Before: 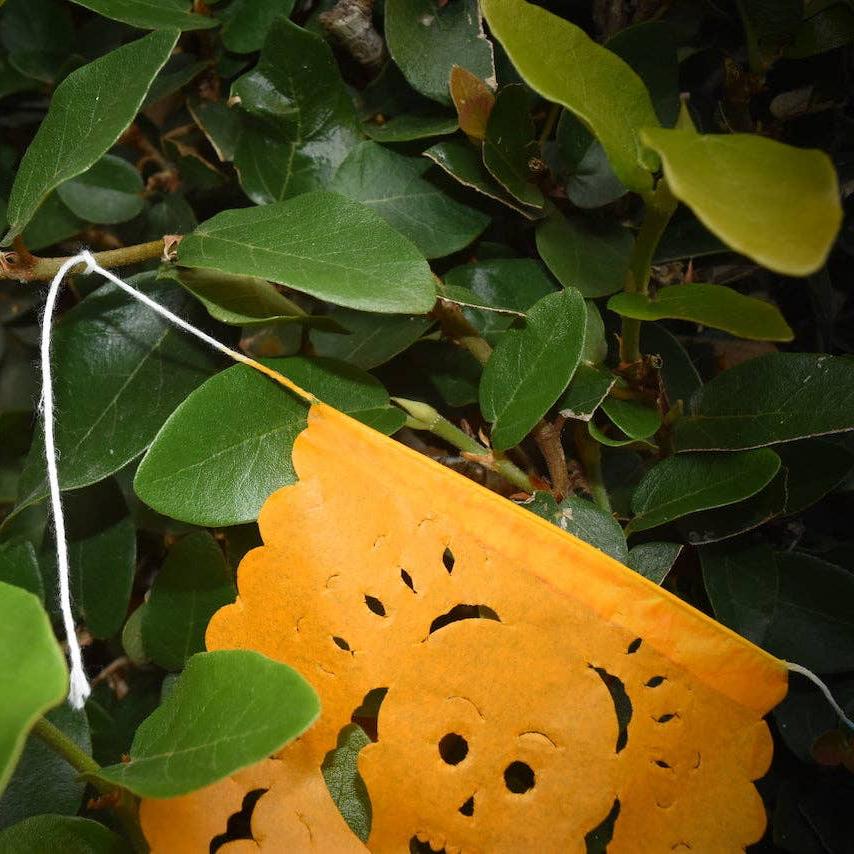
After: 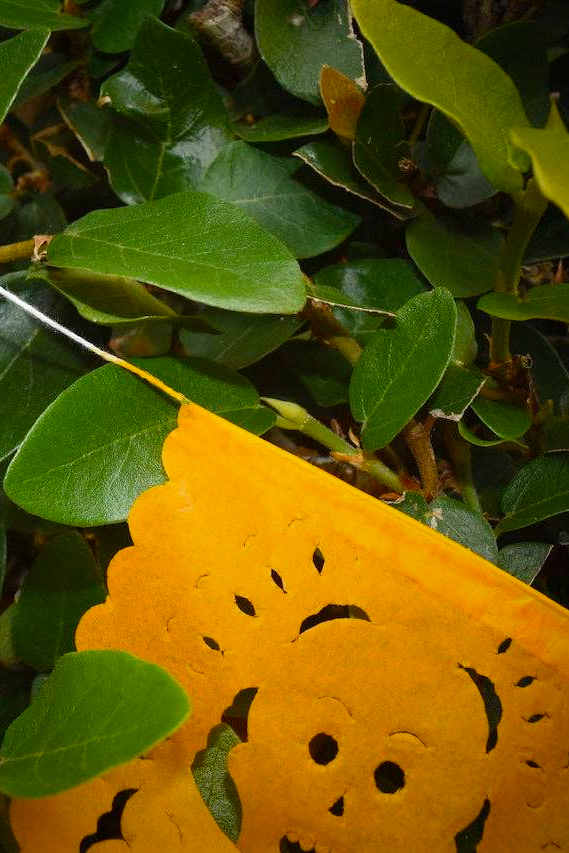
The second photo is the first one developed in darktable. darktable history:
color balance rgb: perceptual saturation grading › global saturation 25%, global vibrance 20%
graduated density: rotation -180°, offset 27.42
crop and rotate: left 15.446%, right 17.836%
